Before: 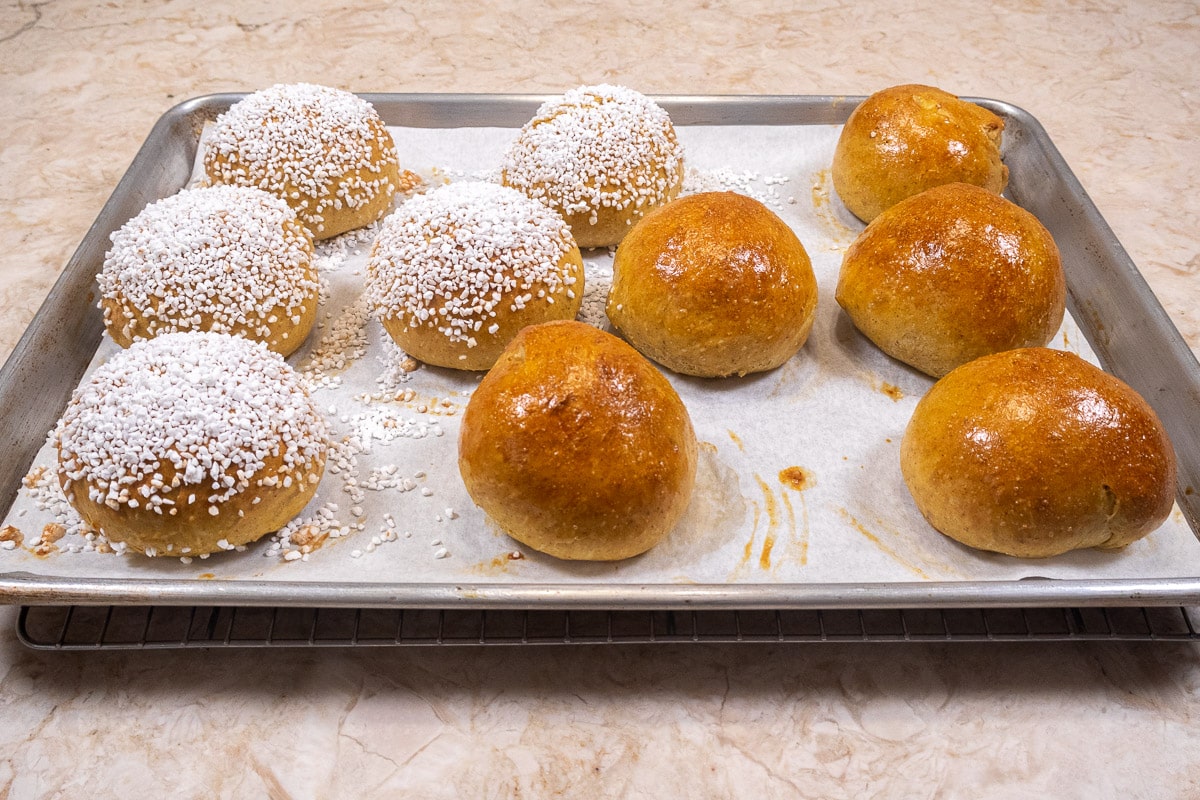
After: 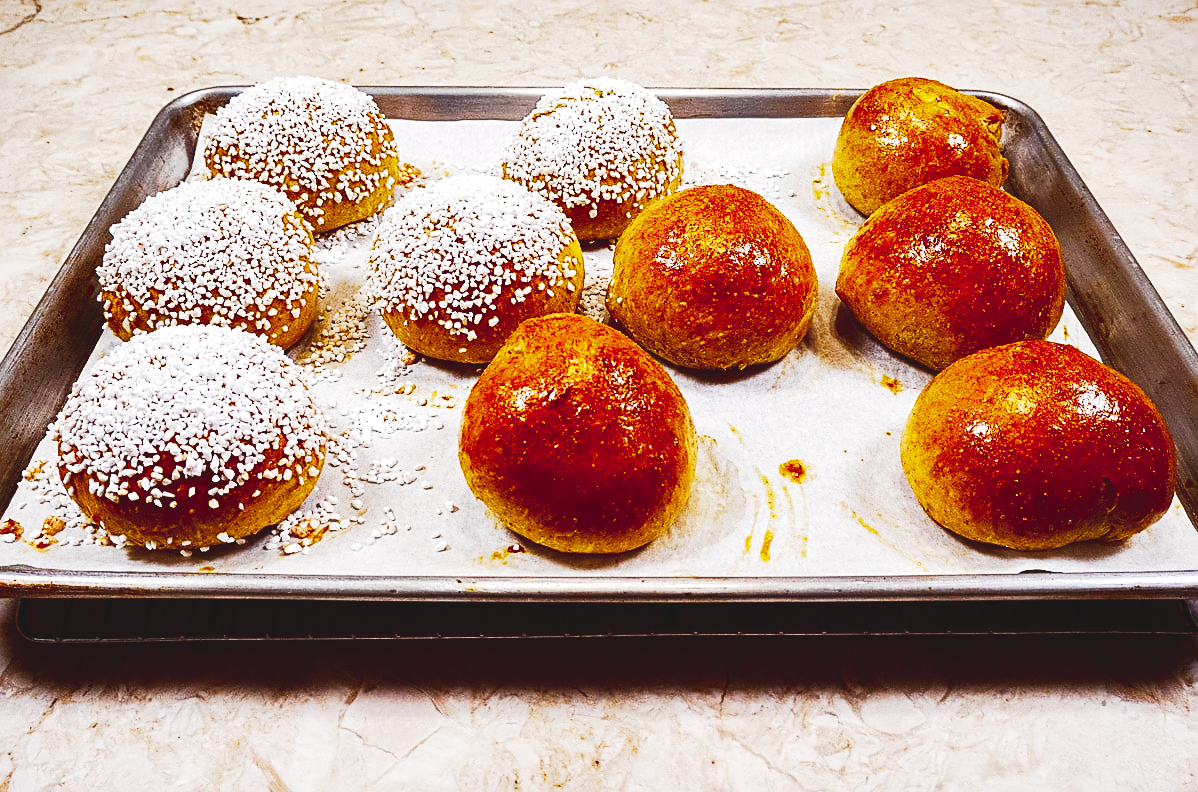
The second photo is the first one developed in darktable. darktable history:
sharpen: on, module defaults
base curve: curves: ch0 [(0, 0) (0.028, 0.03) (0.121, 0.232) (0.46, 0.748) (0.859, 0.968) (1, 1)], preserve colors none
shadows and highlights: shadows 35.22, highlights -34.81, soften with gaussian
tone equalizer: -8 EV -0.428 EV, -7 EV -0.408 EV, -6 EV -0.304 EV, -5 EV -0.215 EV, -3 EV 0.214 EV, -2 EV 0.308 EV, -1 EV 0.382 EV, +0 EV 0.407 EV
crop: top 0.99%, right 0.108%
tone curve: curves: ch0 [(0, 0.084) (0.155, 0.169) (0.46, 0.466) (0.751, 0.788) (1, 0.961)]; ch1 [(0, 0) (0.43, 0.408) (0.476, 0.469) (0.505, 0.503) (0.553, 0.563) (0.592, 0.581) (0.631, 0.625) (1, 1)]; ch2 [(0, 0) (0.505, 0.495) (0.55, 0.557) (0.583, 0.573) (1, 1)], preserve colors none
contrast brightness saturation: brightness -0.992, saturation 0.997
